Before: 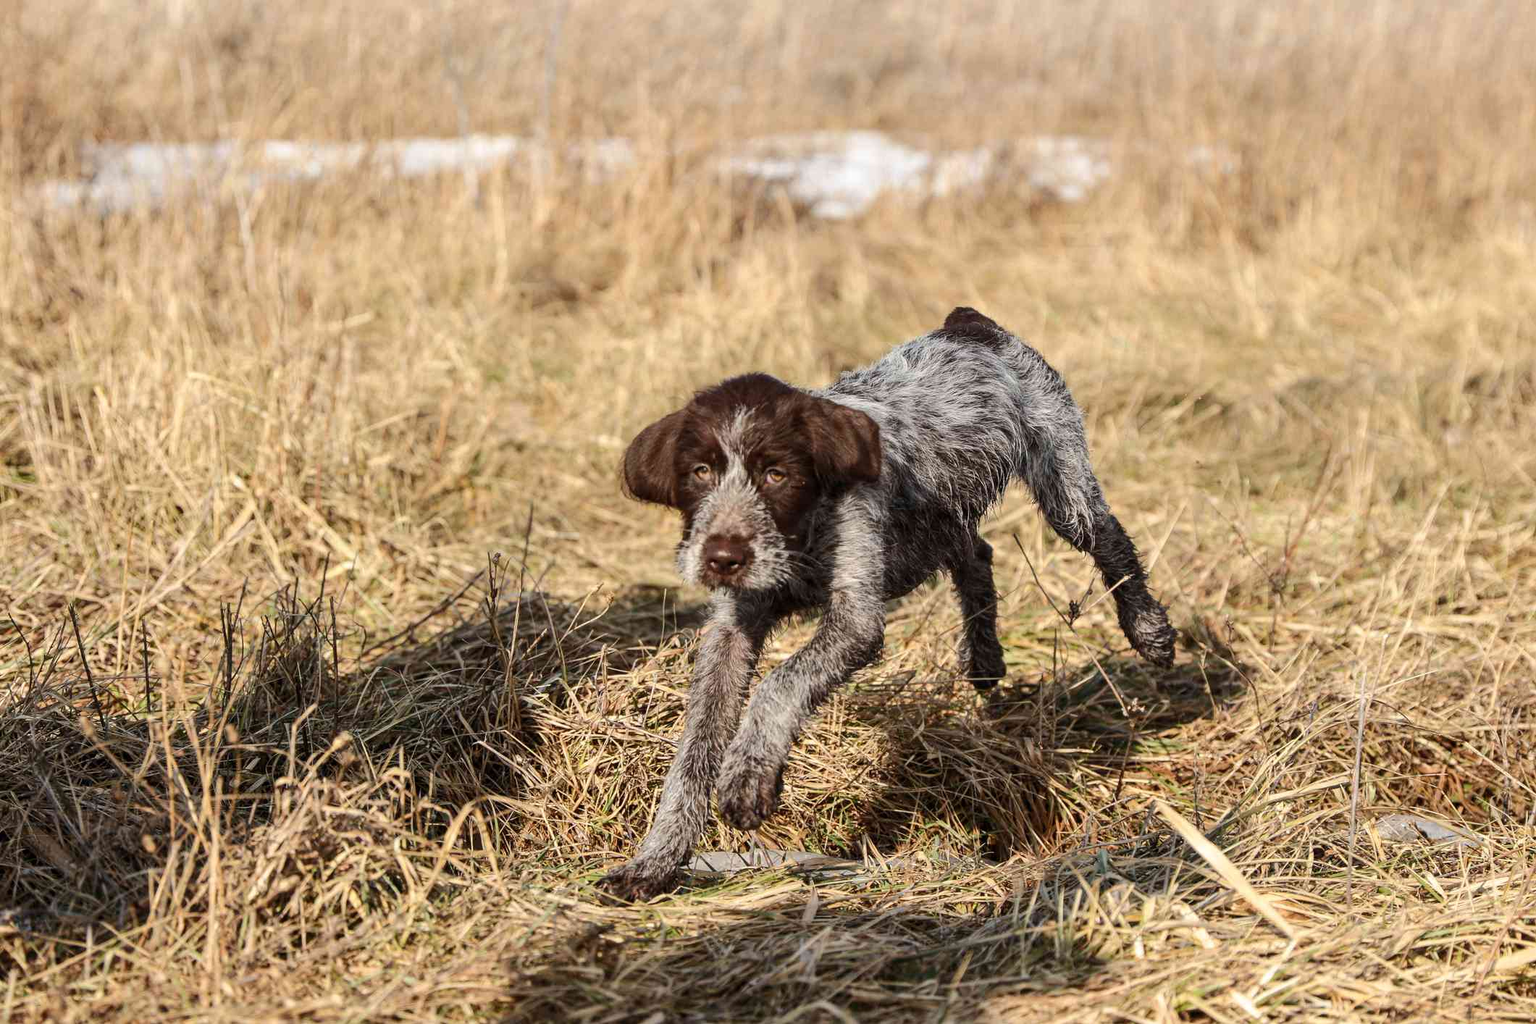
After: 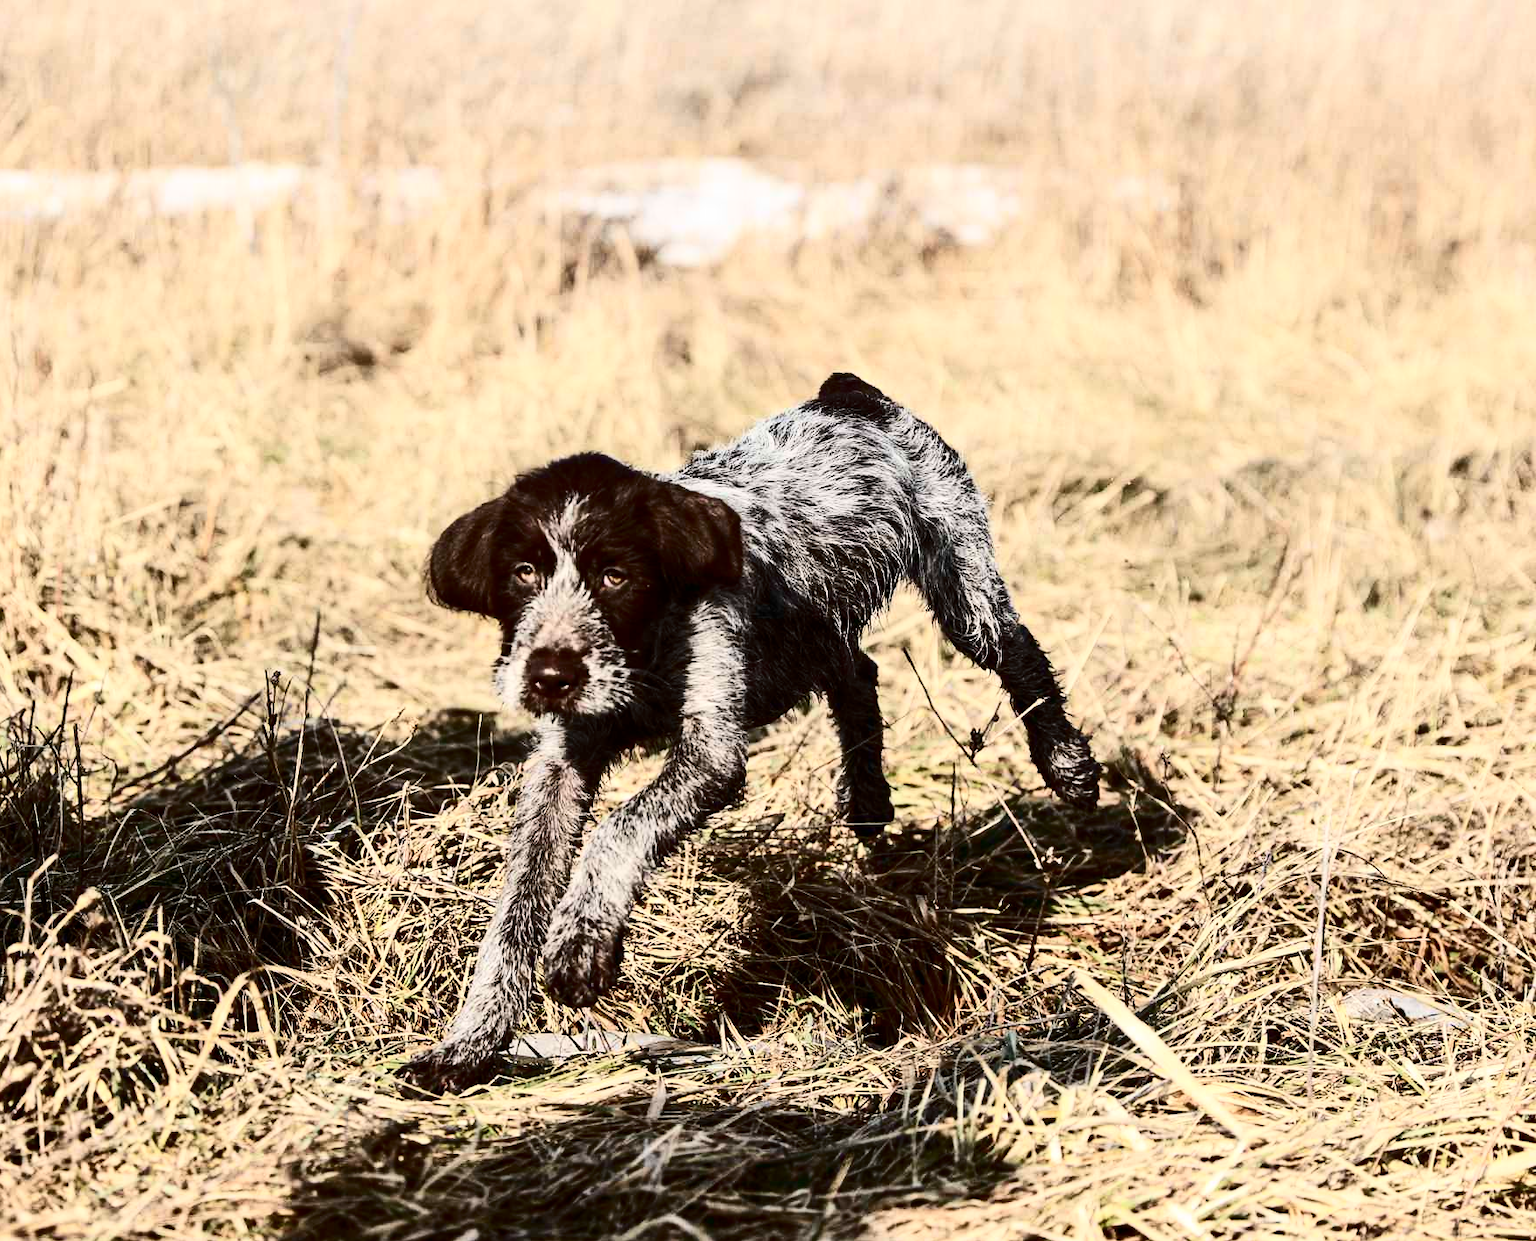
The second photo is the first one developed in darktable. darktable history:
crop: left 17.582%, bottom 0.031%
contrast brightness saturation: contrast 0.5, saturation -0.1
white balance: emerald 1
